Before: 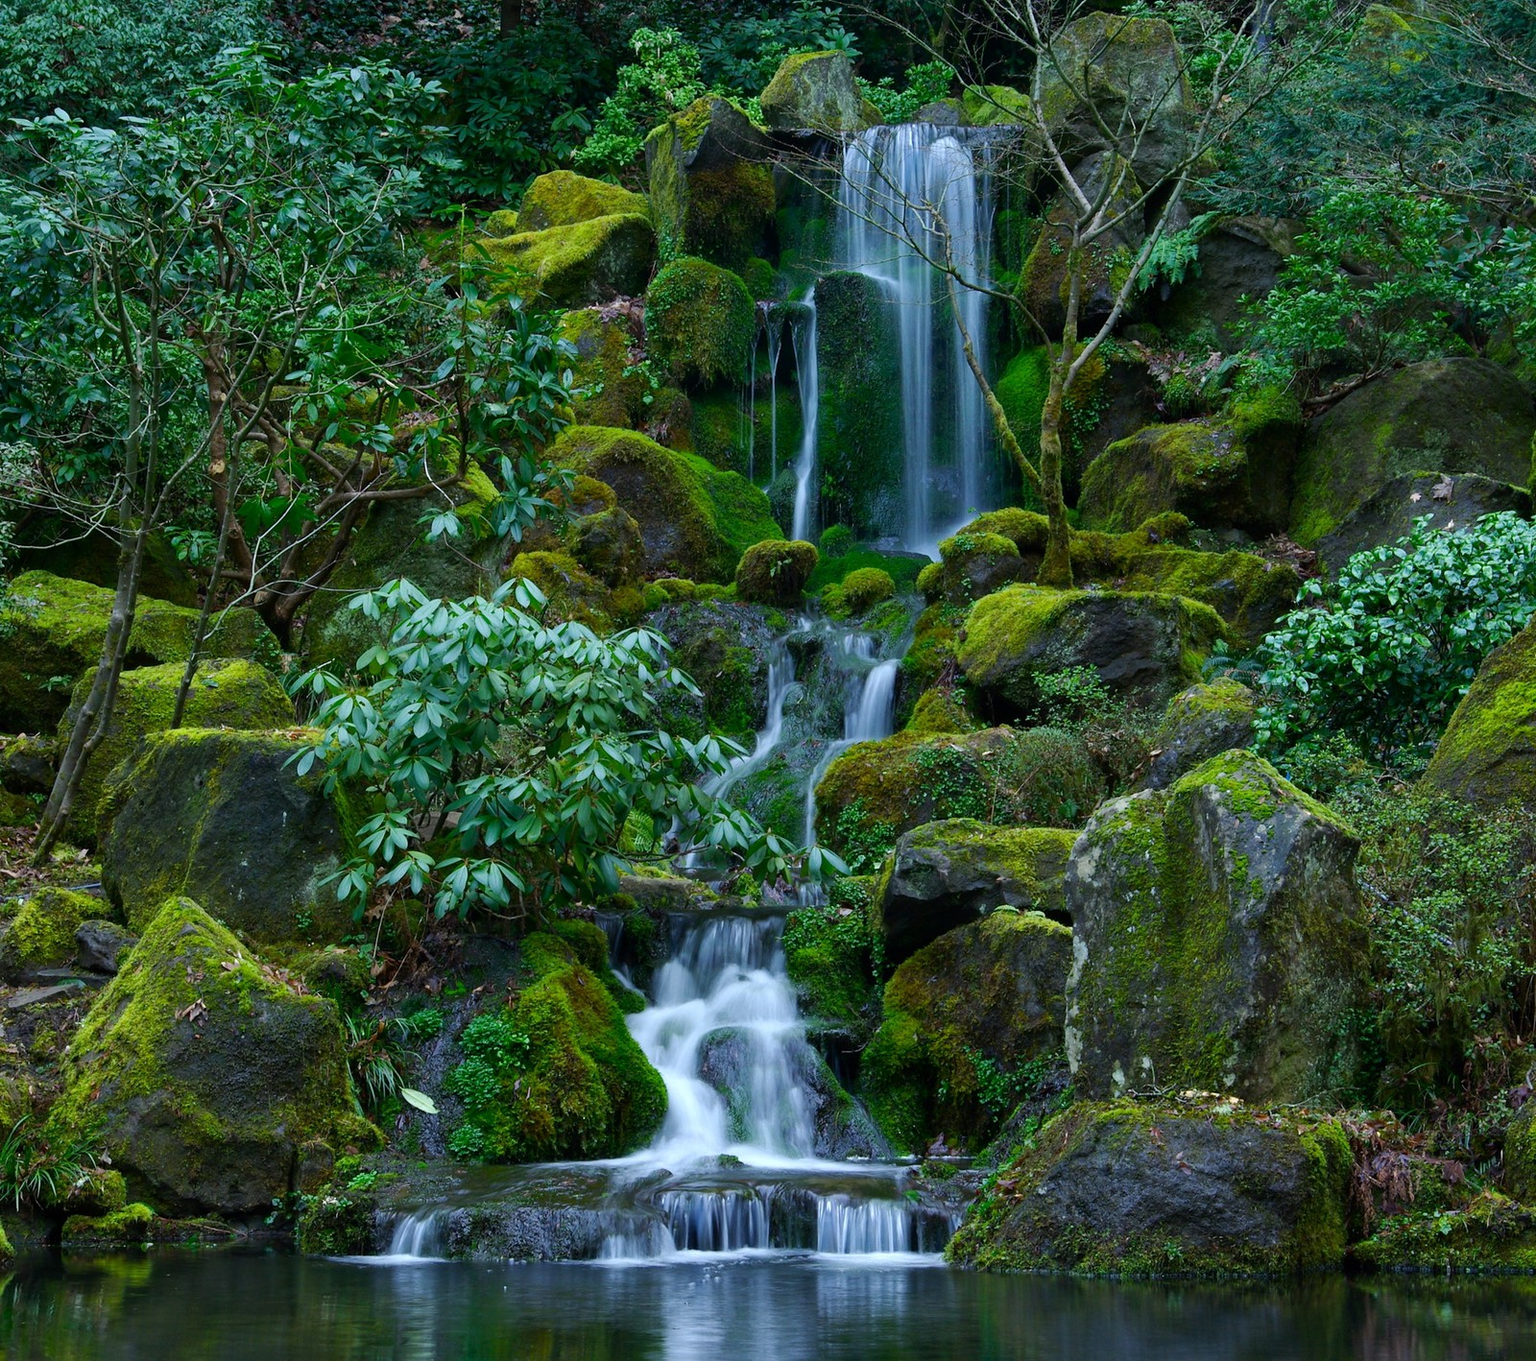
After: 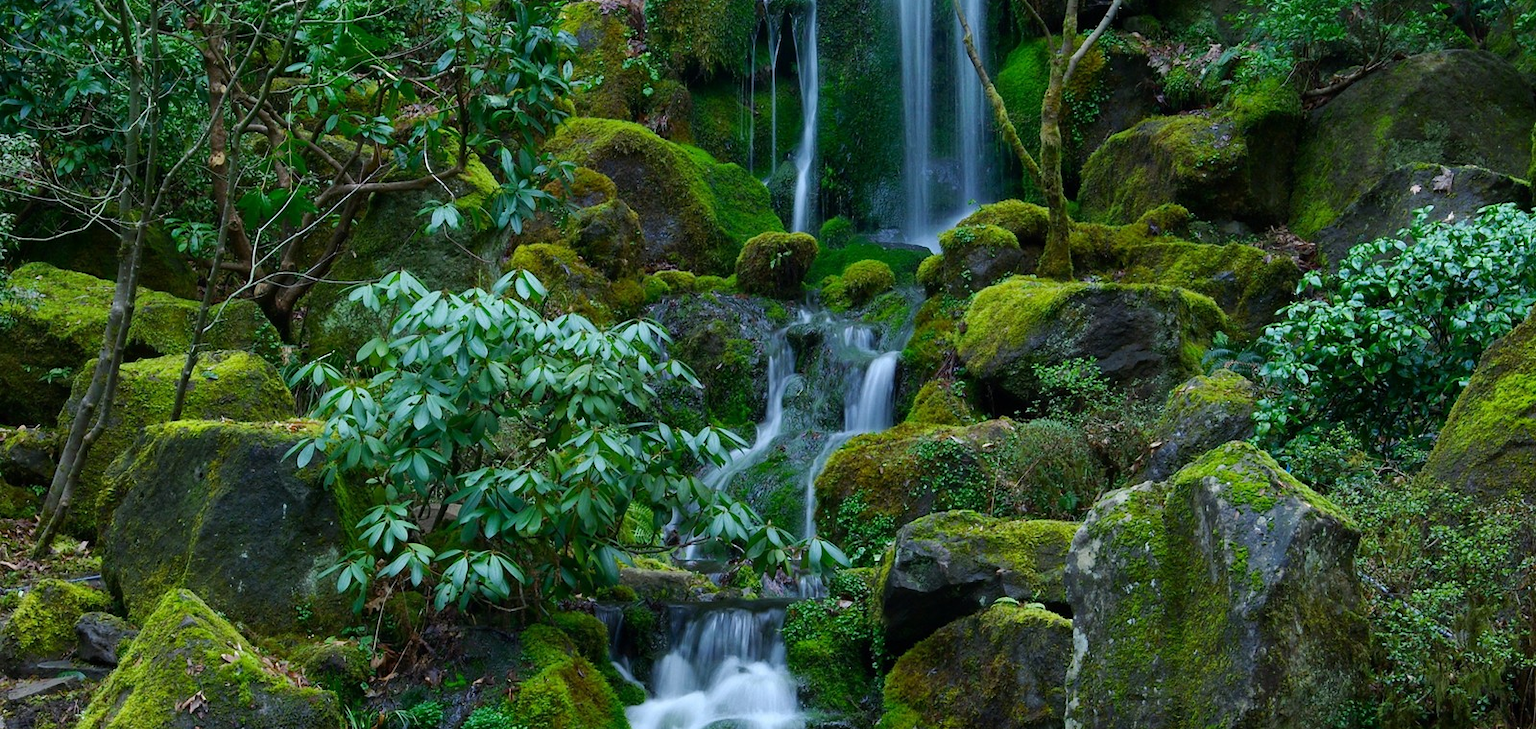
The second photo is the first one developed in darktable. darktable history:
crop and rotate: top 22.668%, bottom 23.691%
